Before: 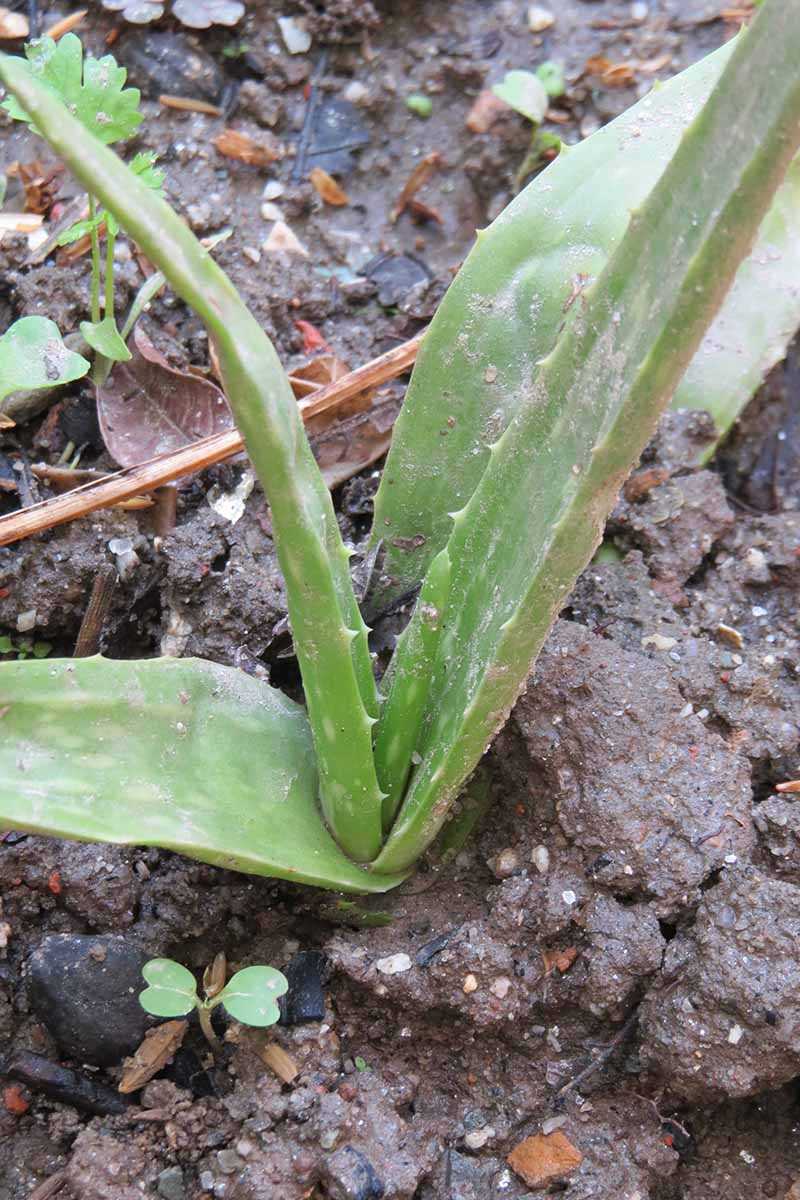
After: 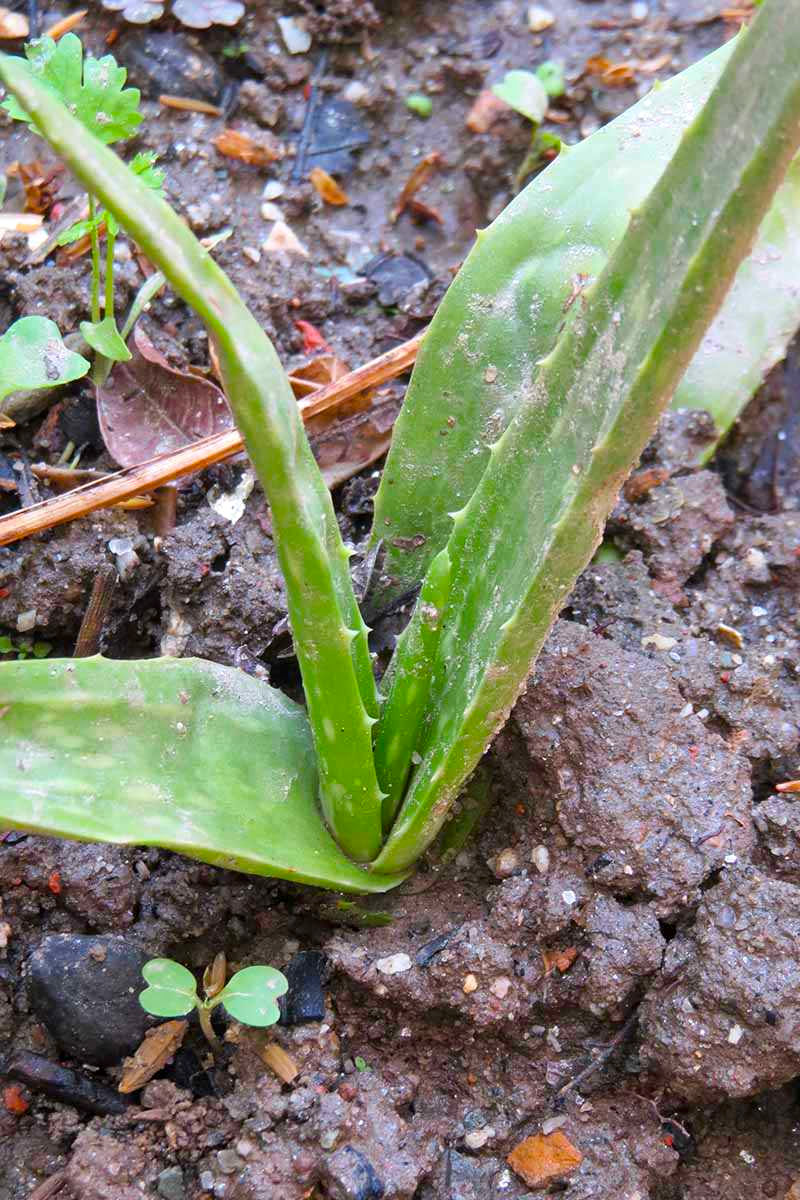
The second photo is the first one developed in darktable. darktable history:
color balance rgb: linear chroma grading › global chroma 15%, perceptual saturation grading › global saturation 30%
local contrast: mode bilateral grid, contrast 20, coarseness 50, detail 132%, midtone range 0.2
